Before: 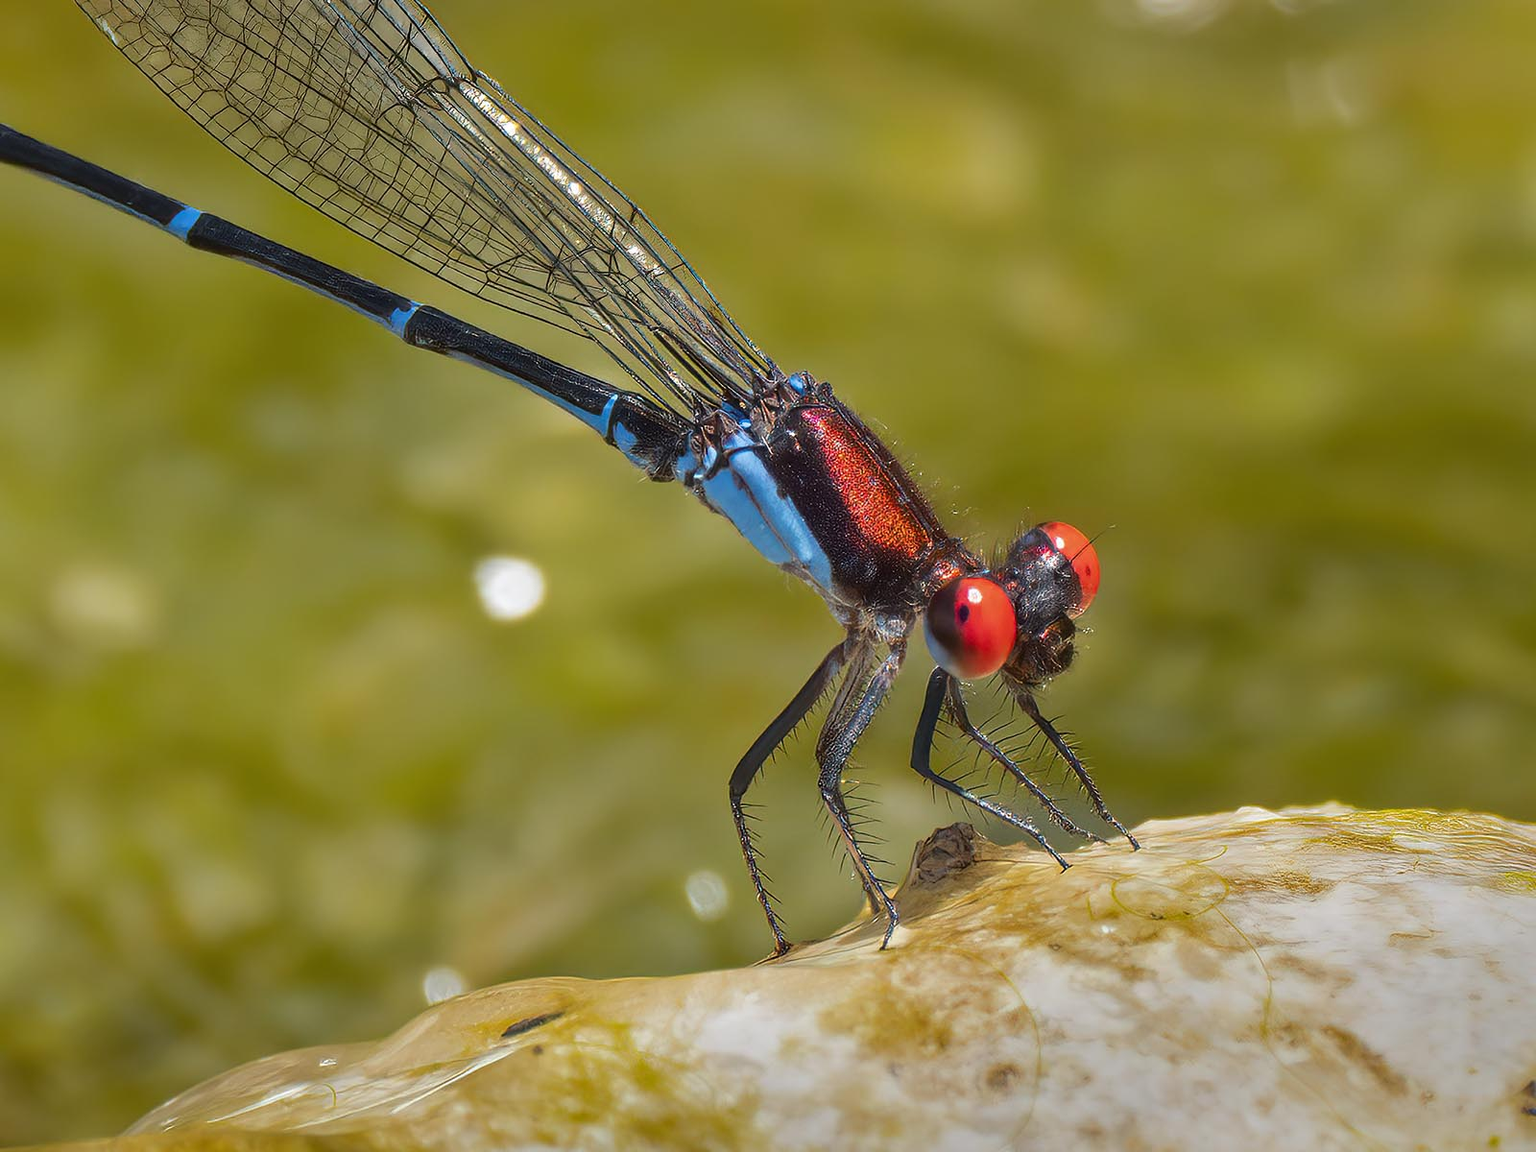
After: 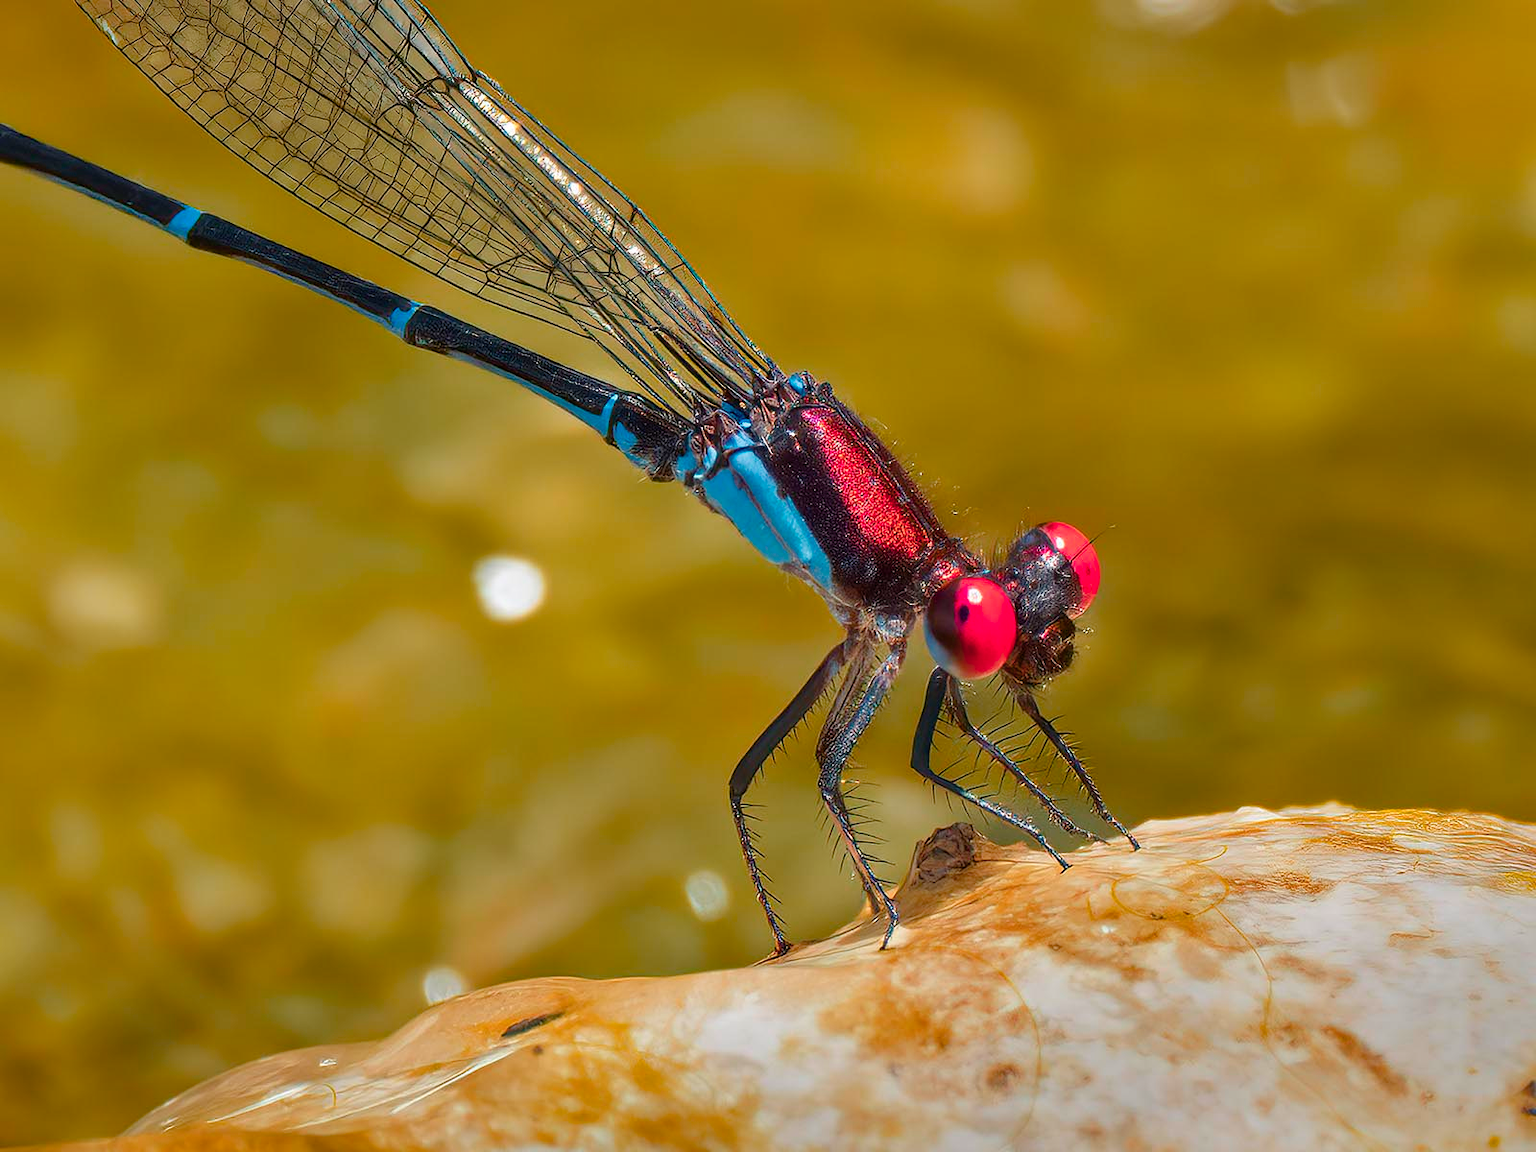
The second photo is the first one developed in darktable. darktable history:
contrast brightness saturation: saturation -0.1
color zones: curves: ch1 [(0.239, 0.552) (0.75, 0.5)]; ch2 [(0.25, 0.462) (0.749, 0.457)], mix 25.94%
color balance rgb: perceptual saturation grading › global saturation 20%, perceptual saturation grading › highlights -25%, perceptual saturation grading › shadows 25%
velvia: strength 15%
